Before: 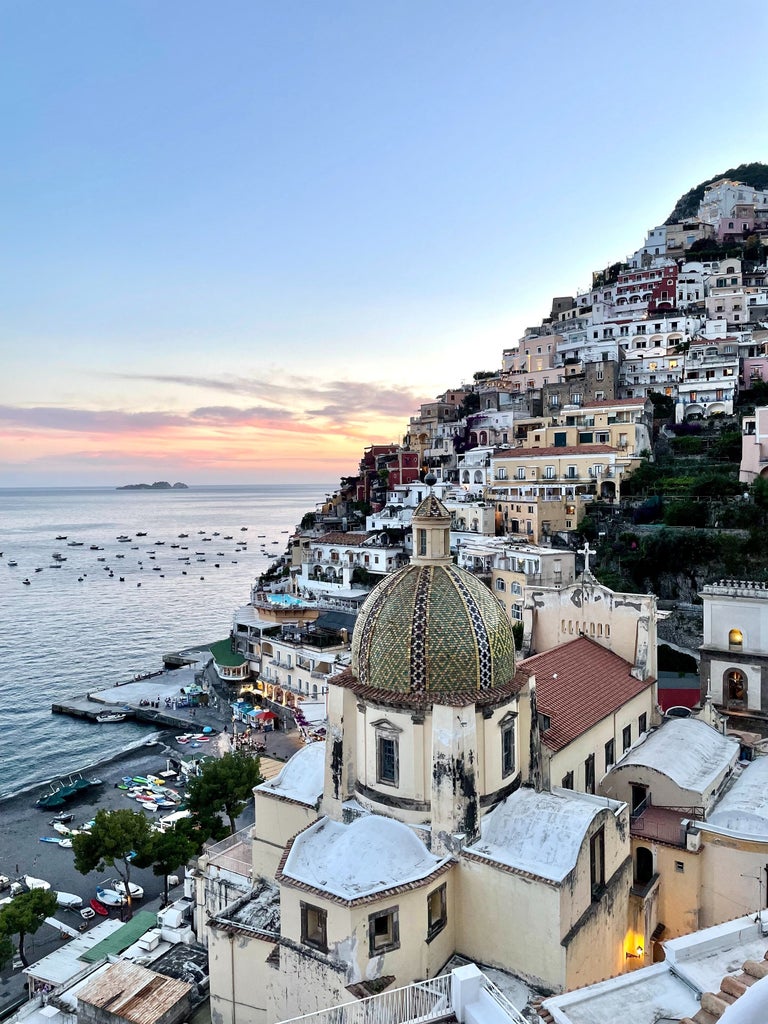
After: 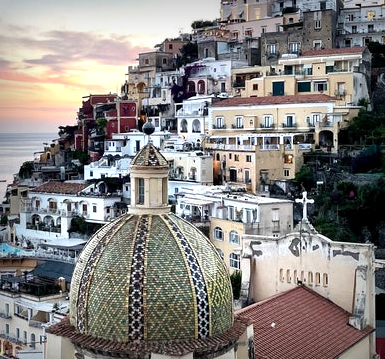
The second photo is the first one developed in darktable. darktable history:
exposure: black level correction 0.001, exposure 0.5 EV, compensate exposure bias true, compensate highlight preservation false
crop: left 36.837%, top 34.284%, right 12.999%, bottom 30.561%
vignetting: fall-off start 53.67%, brightness -0.592, saturation -0.003, automatic ratio true, width/height ratio 1.316, shape 0.212
